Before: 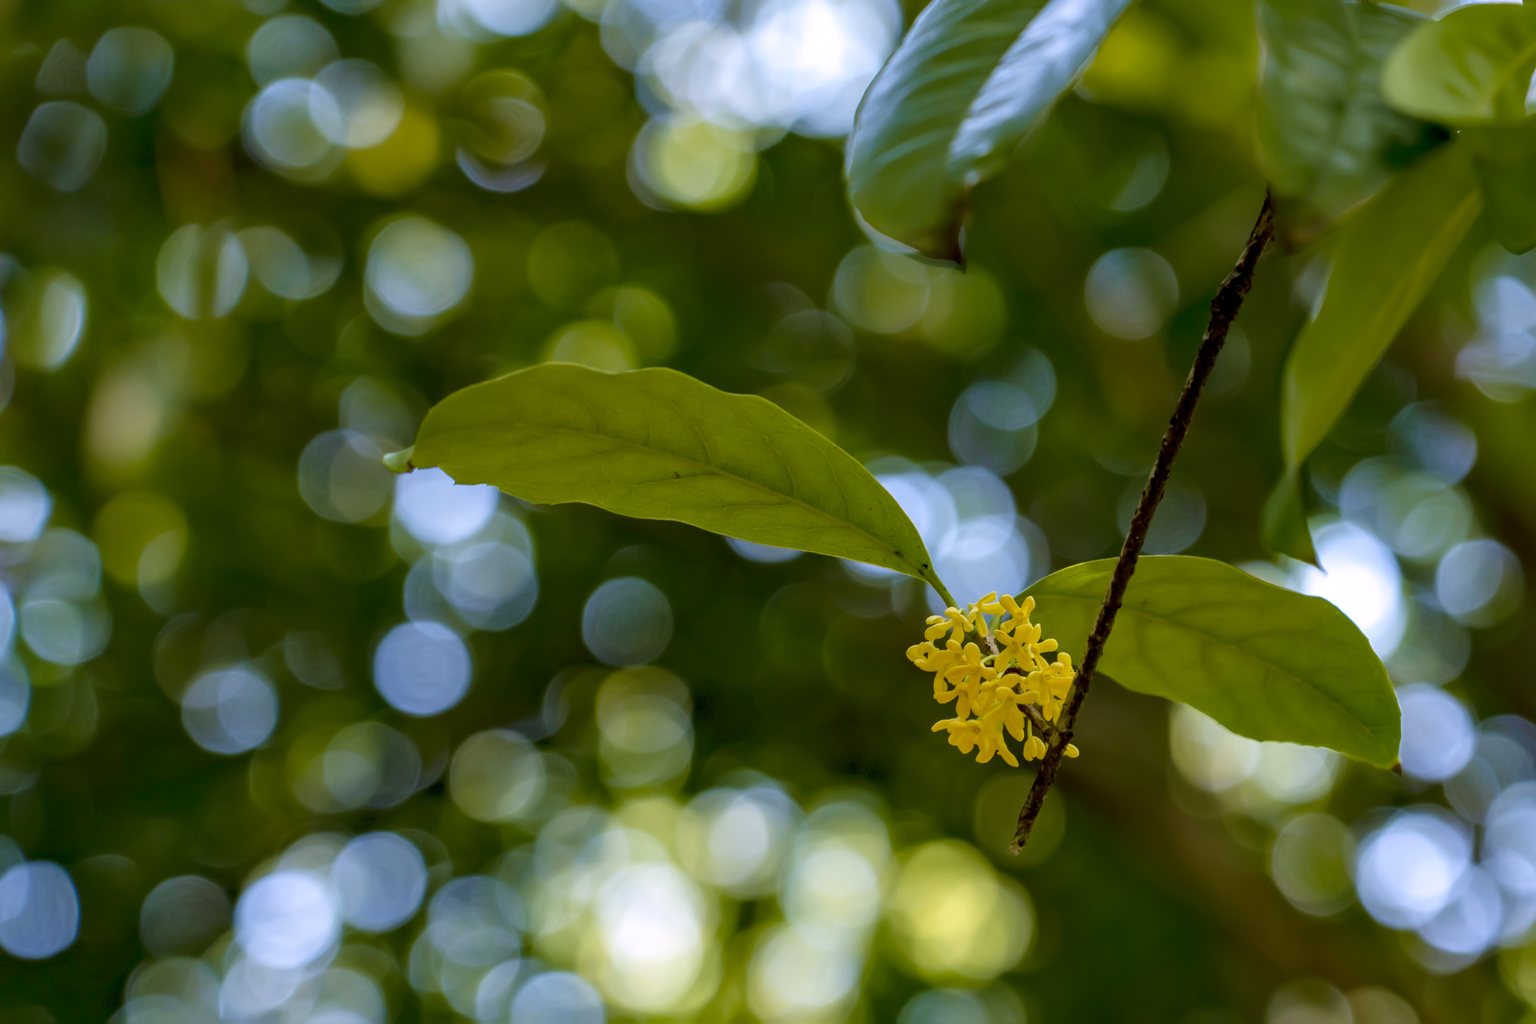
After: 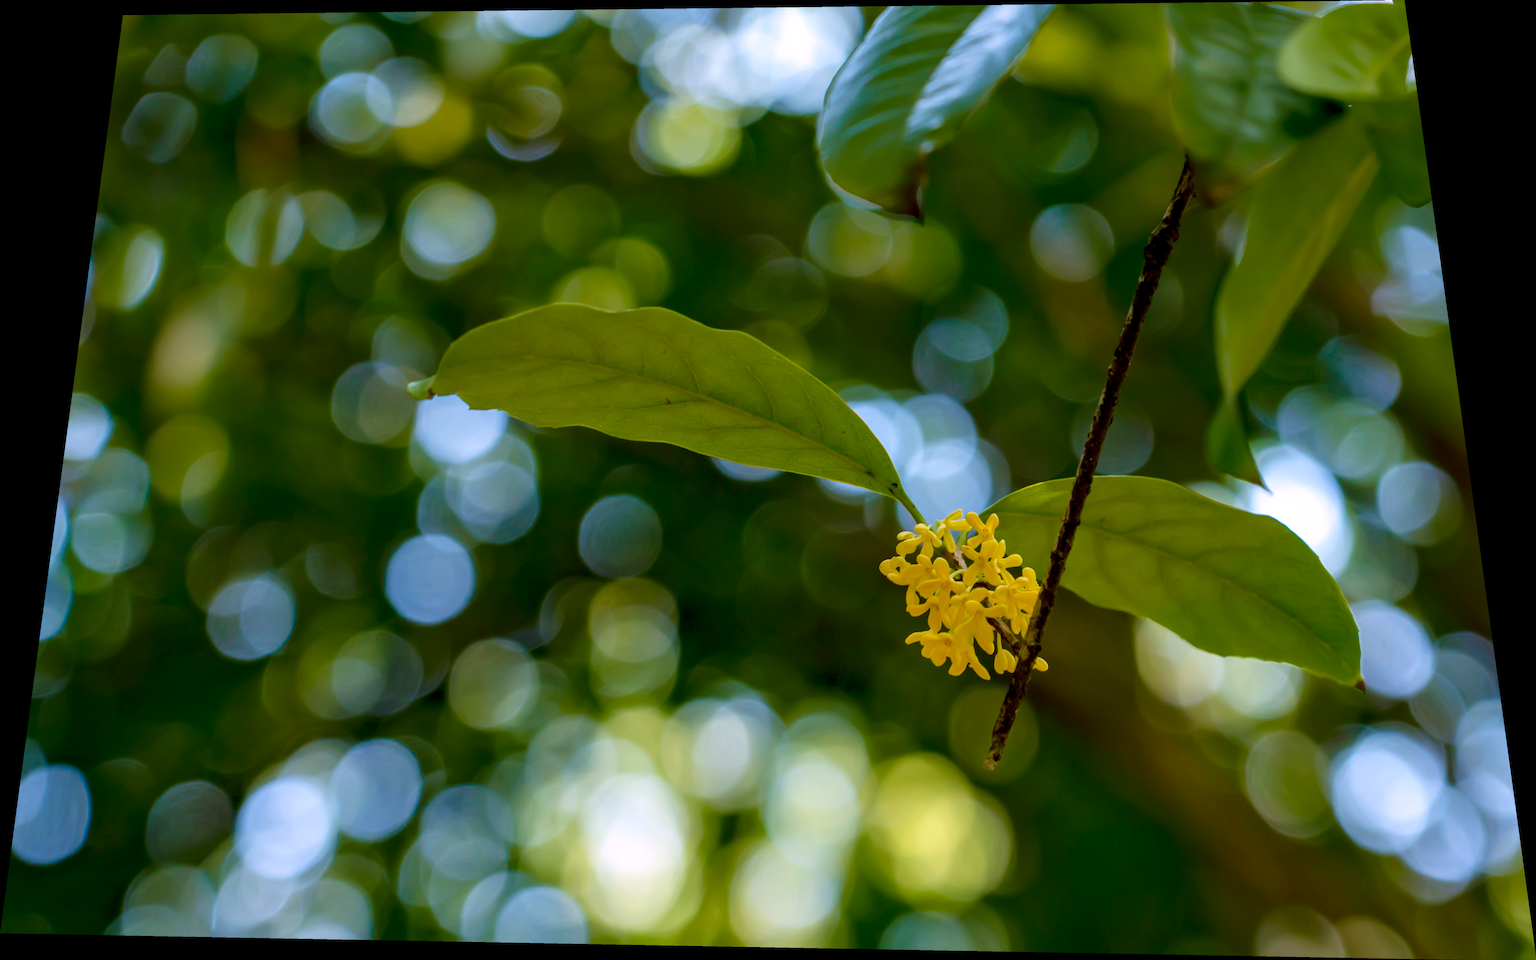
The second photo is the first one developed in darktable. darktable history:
exposure: compensate highlight preservation false
rotate and perspective: rotation 0.128°, lens shift (vertical) -0.181, lens shift (horizontal) -0.044, shear 0.001, automatic cropping off
